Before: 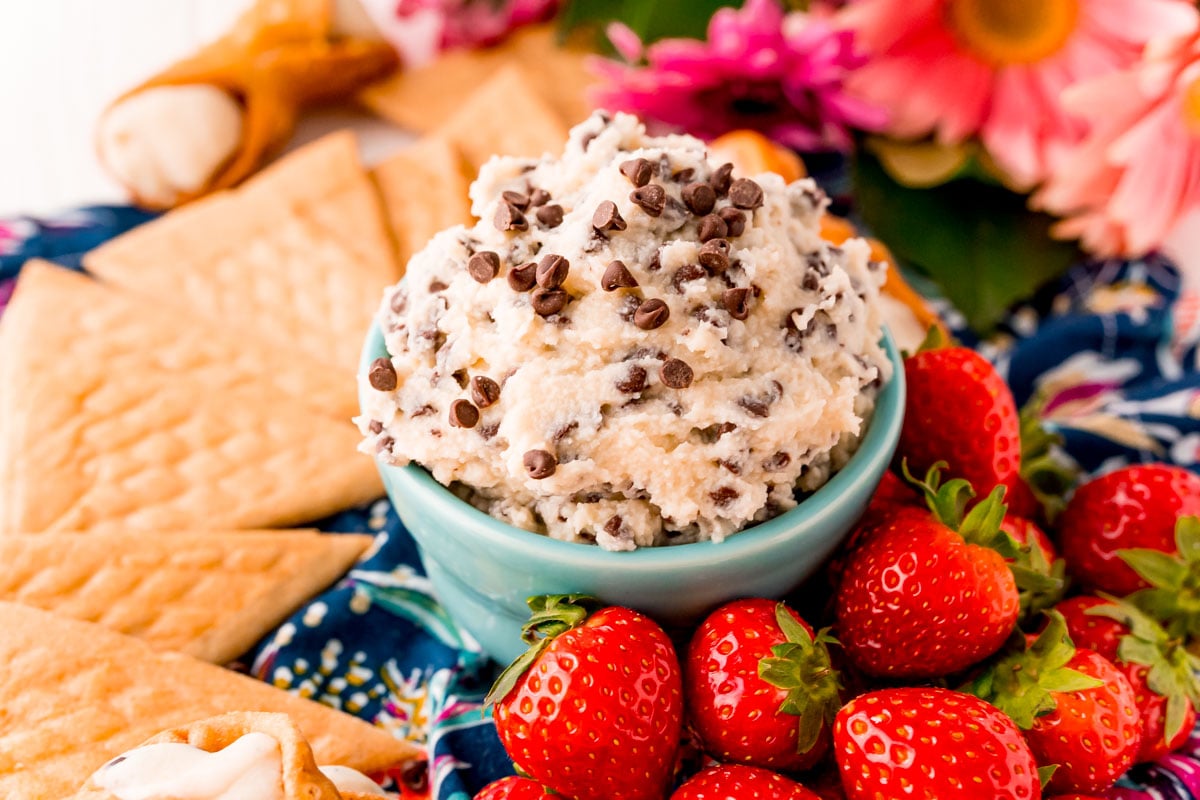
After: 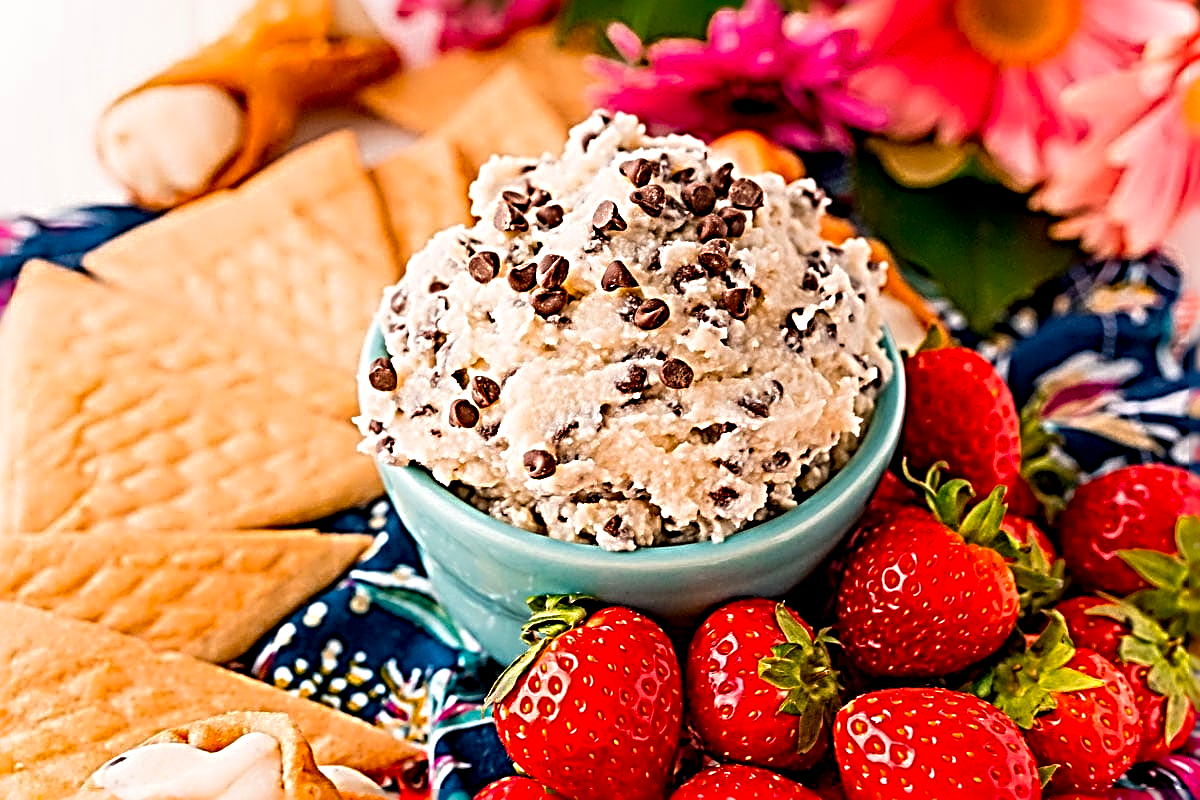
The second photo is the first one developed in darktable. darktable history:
base curve: curves: ch0 [(0, 0) (0.303, 0.277) (1, 1)]
sharpen: radius 4.001, amount 2
color zones: curves: ch0 [(0, 0.613) (0.01, 0.613) (0.245, 0.448) (0.498, 0.529) (0.642, 0.665) (0.879, 0.777) (0.99, 0.613)]; ch1 [(0, 0) (0.143, 0) (0.286, 0) (0.429, 0) (0.571, 0) (0.714, 0) (0.857, 0)], mix -121.96%
